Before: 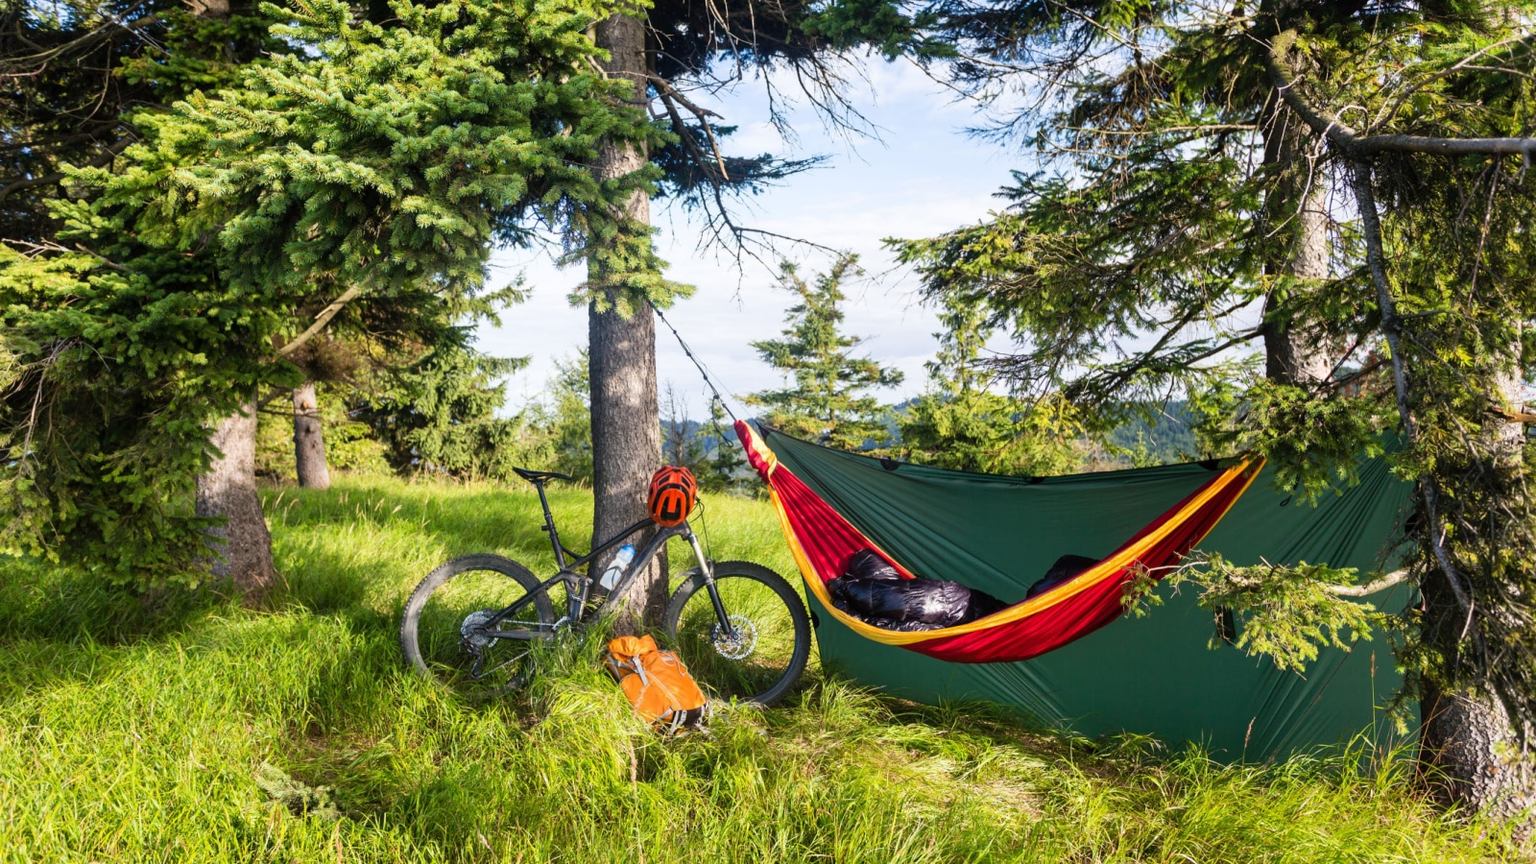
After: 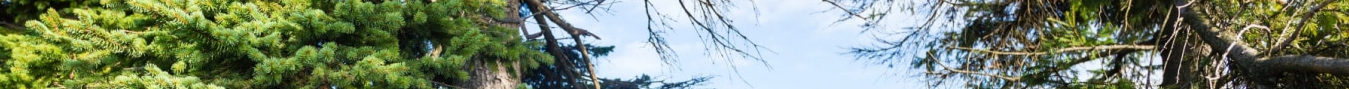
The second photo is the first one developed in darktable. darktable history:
crop and rotate: left 9.644%, top 9.491%, right 6.021%, bottom 80.509%
white balance: red 0.978, blue 0.999
